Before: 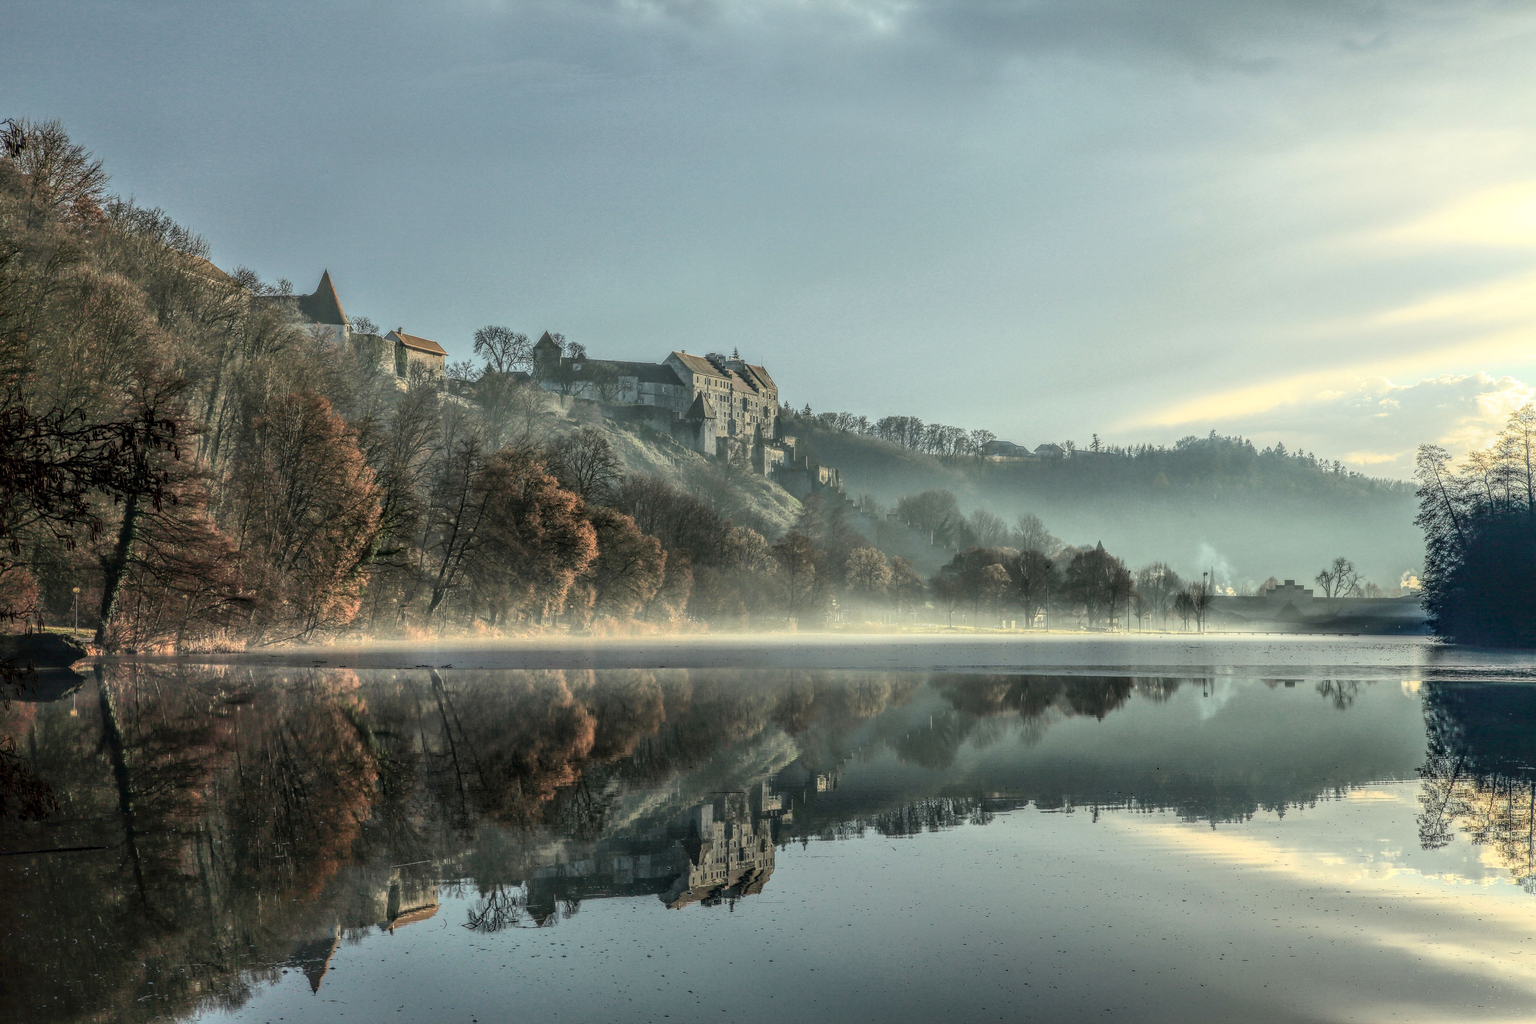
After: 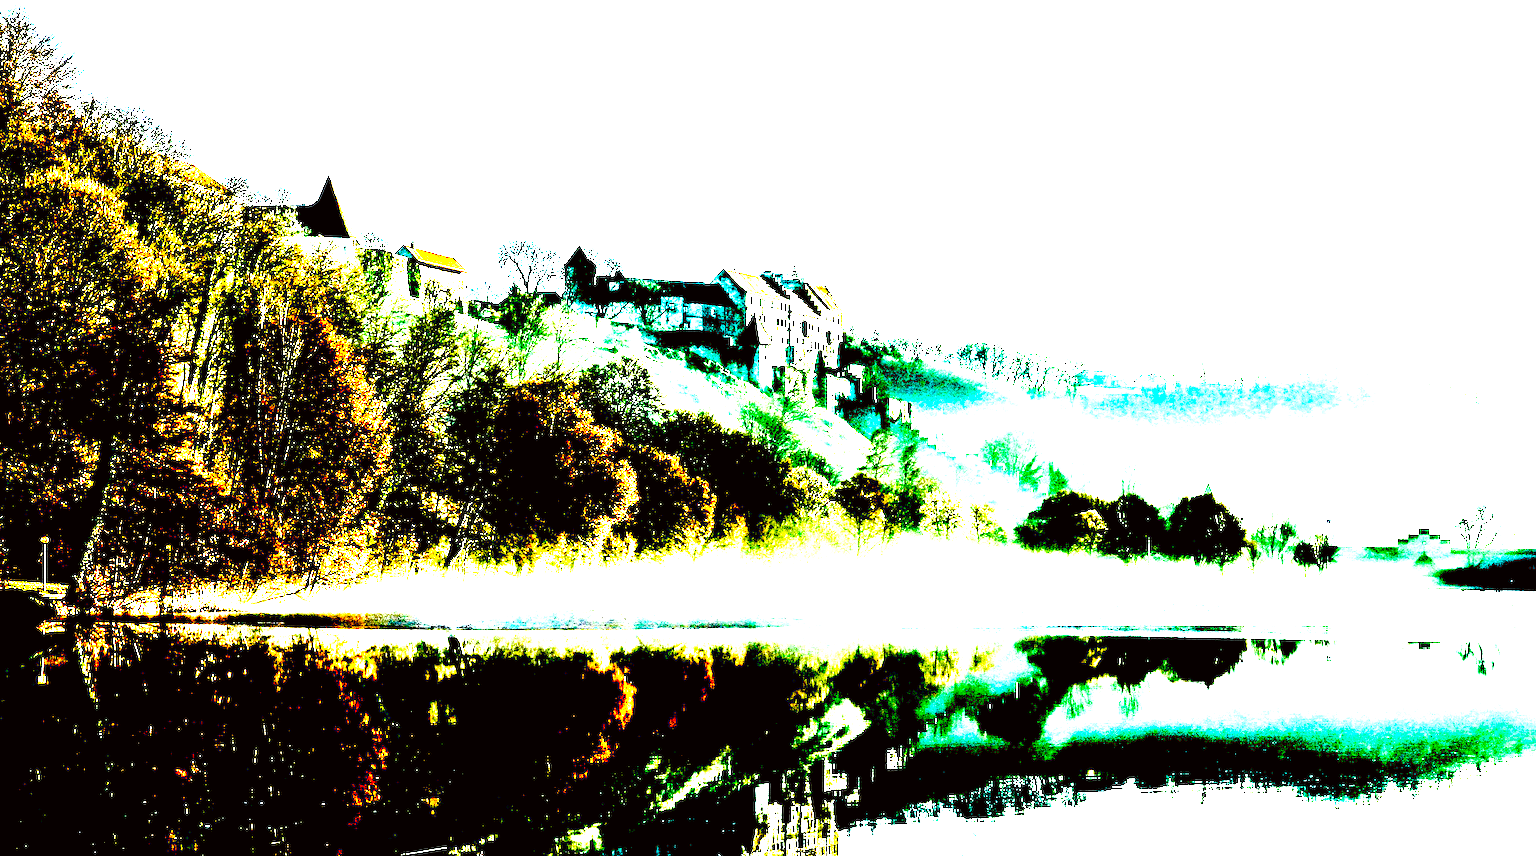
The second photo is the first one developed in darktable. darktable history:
levels: levels [0, 0.492, 0.984]
crop and rotate: left 2.425%, top 11.305%, right 9.6%, bottom 15.08%
color correction: highlights a* -2.73, highlights b* -2.09, shadows a* 2.41, shadows b* 2.73
exposure: black level correction 0.1, exposure 3 EV, compensate highlight preservation false
